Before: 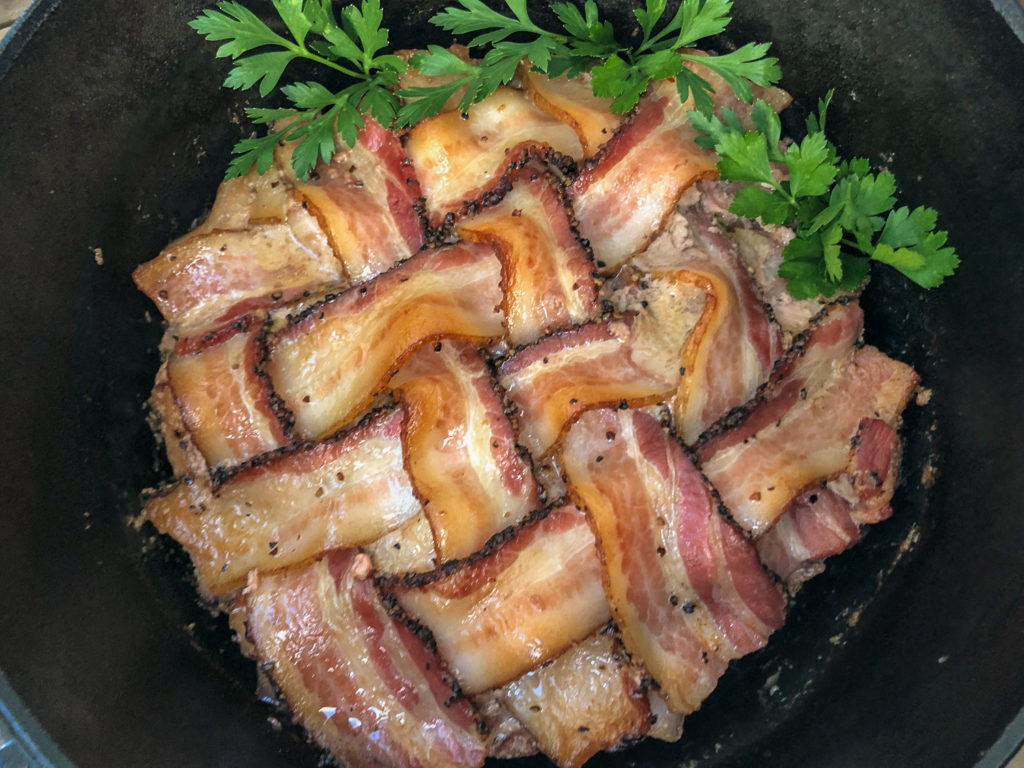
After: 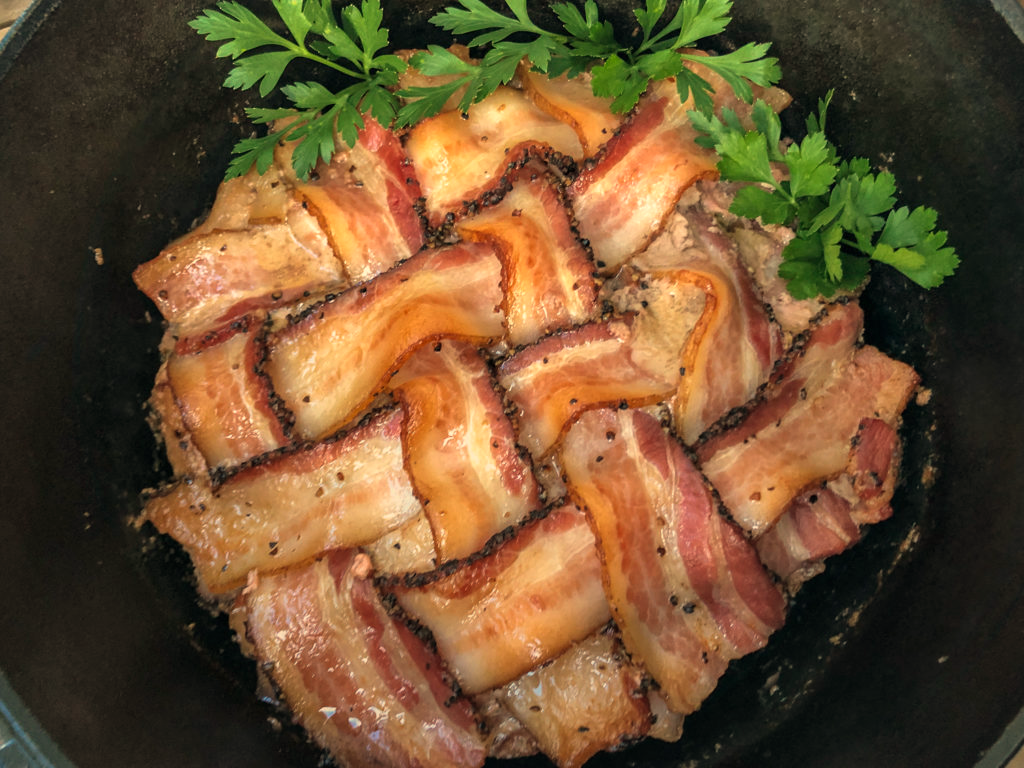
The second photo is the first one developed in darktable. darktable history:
white balance: red 1.138, green 0.996, blue 0.812
graduated density: rotation -180°, offset 27.42
